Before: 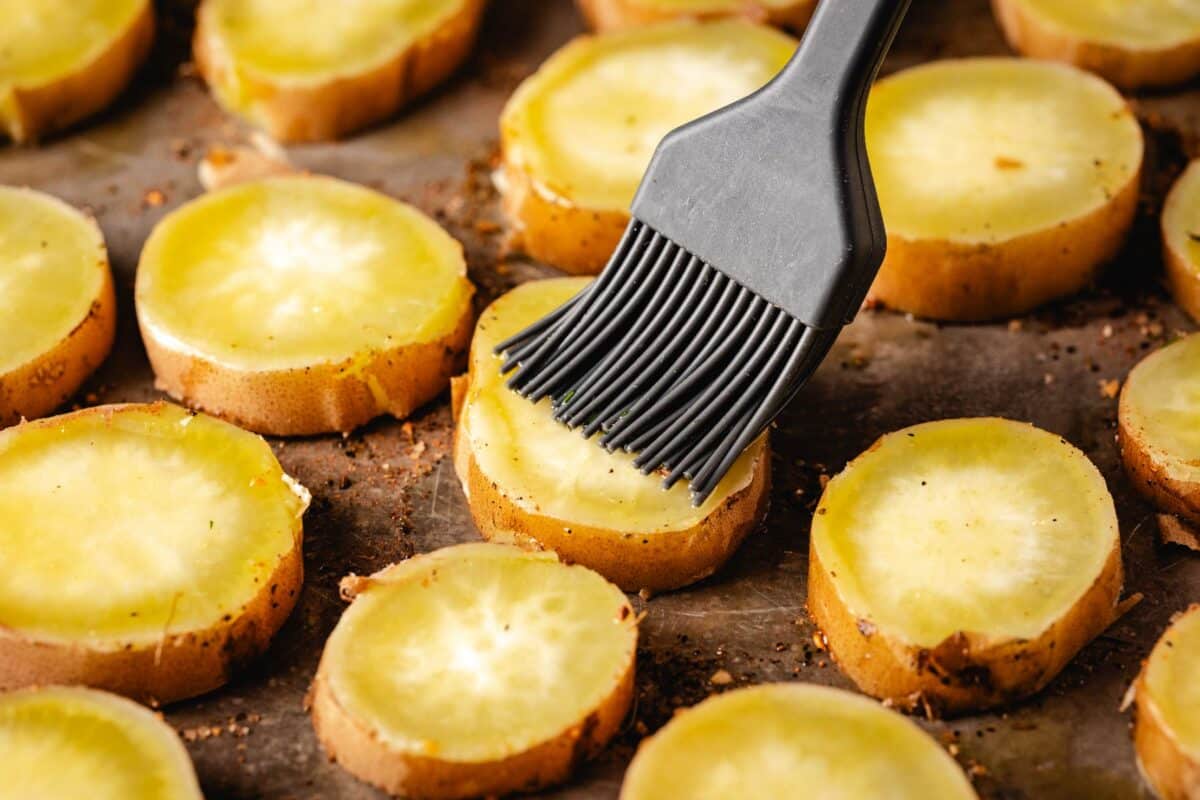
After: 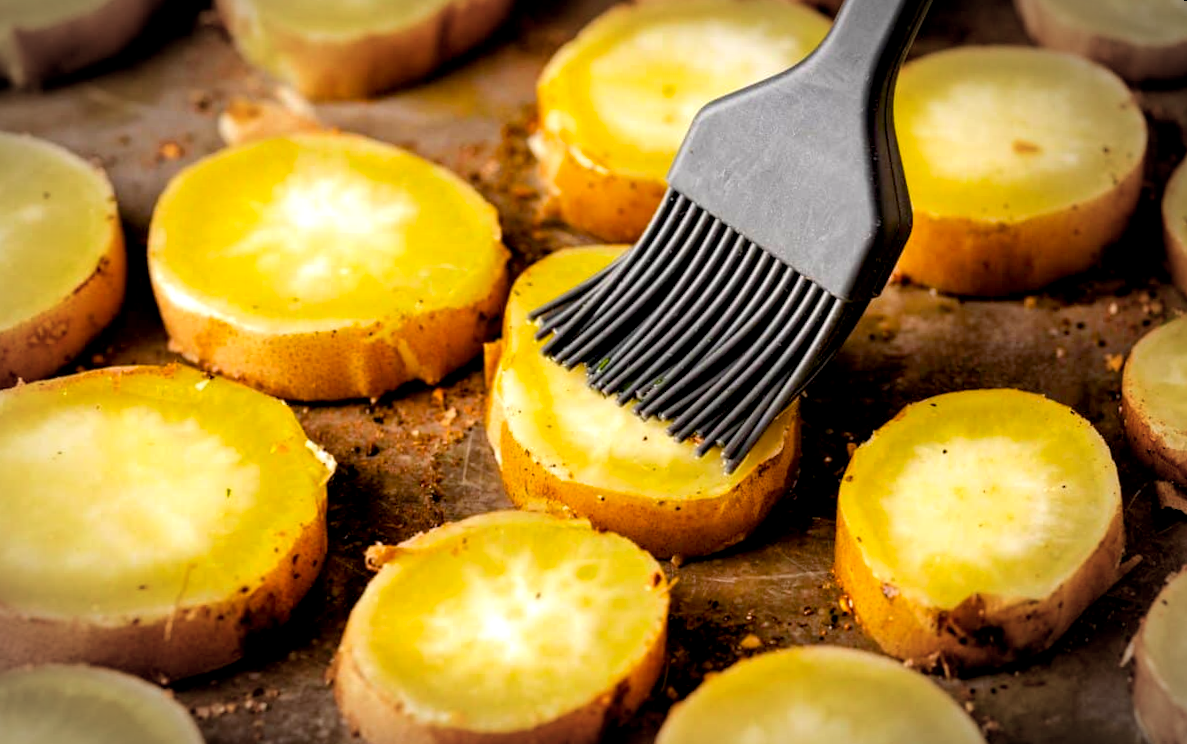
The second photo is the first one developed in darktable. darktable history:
exposure: black level correction 0.007, exposure 0.159 EV, compensate highlight preservation false
rotate and perspective: rotation 0.679°, lens shift (horizontal) 0.136, crop left 0.009, crop right 0.991, crop top 0.078, crop bottom 0.95
vignetting: automatic ratio true
color balance rgb: perceptual saturation grading › global saturation 20%, global vibrance 20%
